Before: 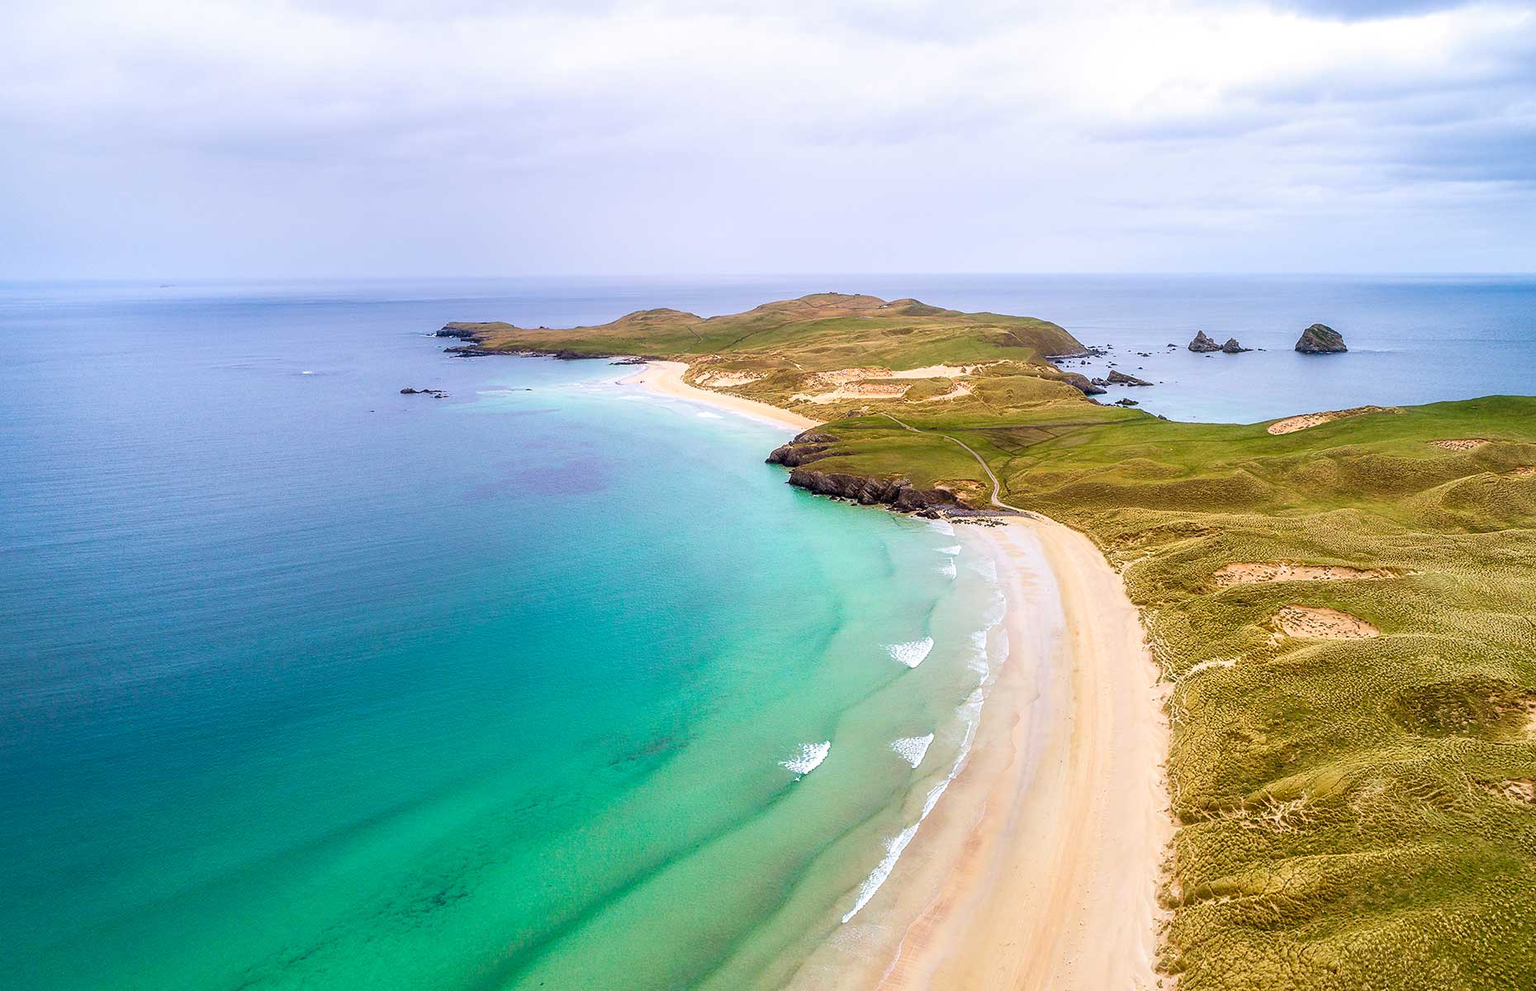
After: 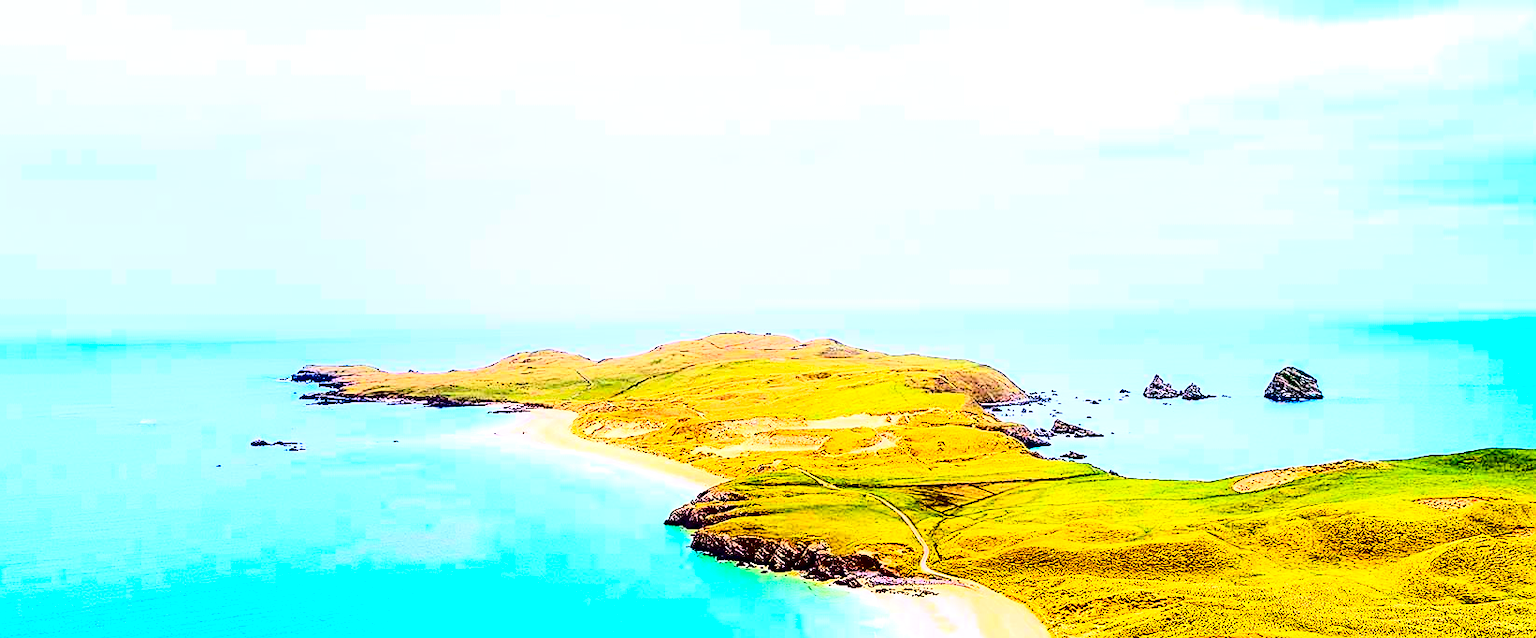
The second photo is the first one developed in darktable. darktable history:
exposure: exposure 0.605 EV, compensate highlight preservation false
sharpen: on, module defaults
contrast brightness saturation: contrast 0.772, brightness -0.997, saturation 0.987
base curve: curves: ch0 [(0, 0) (0.028, 0.03) (0.121, 0.232) (0.46, 0.748) (0.859, 0.968) (1, 1)]
crop and rotate: left 11.703%, bottom 43.029%
